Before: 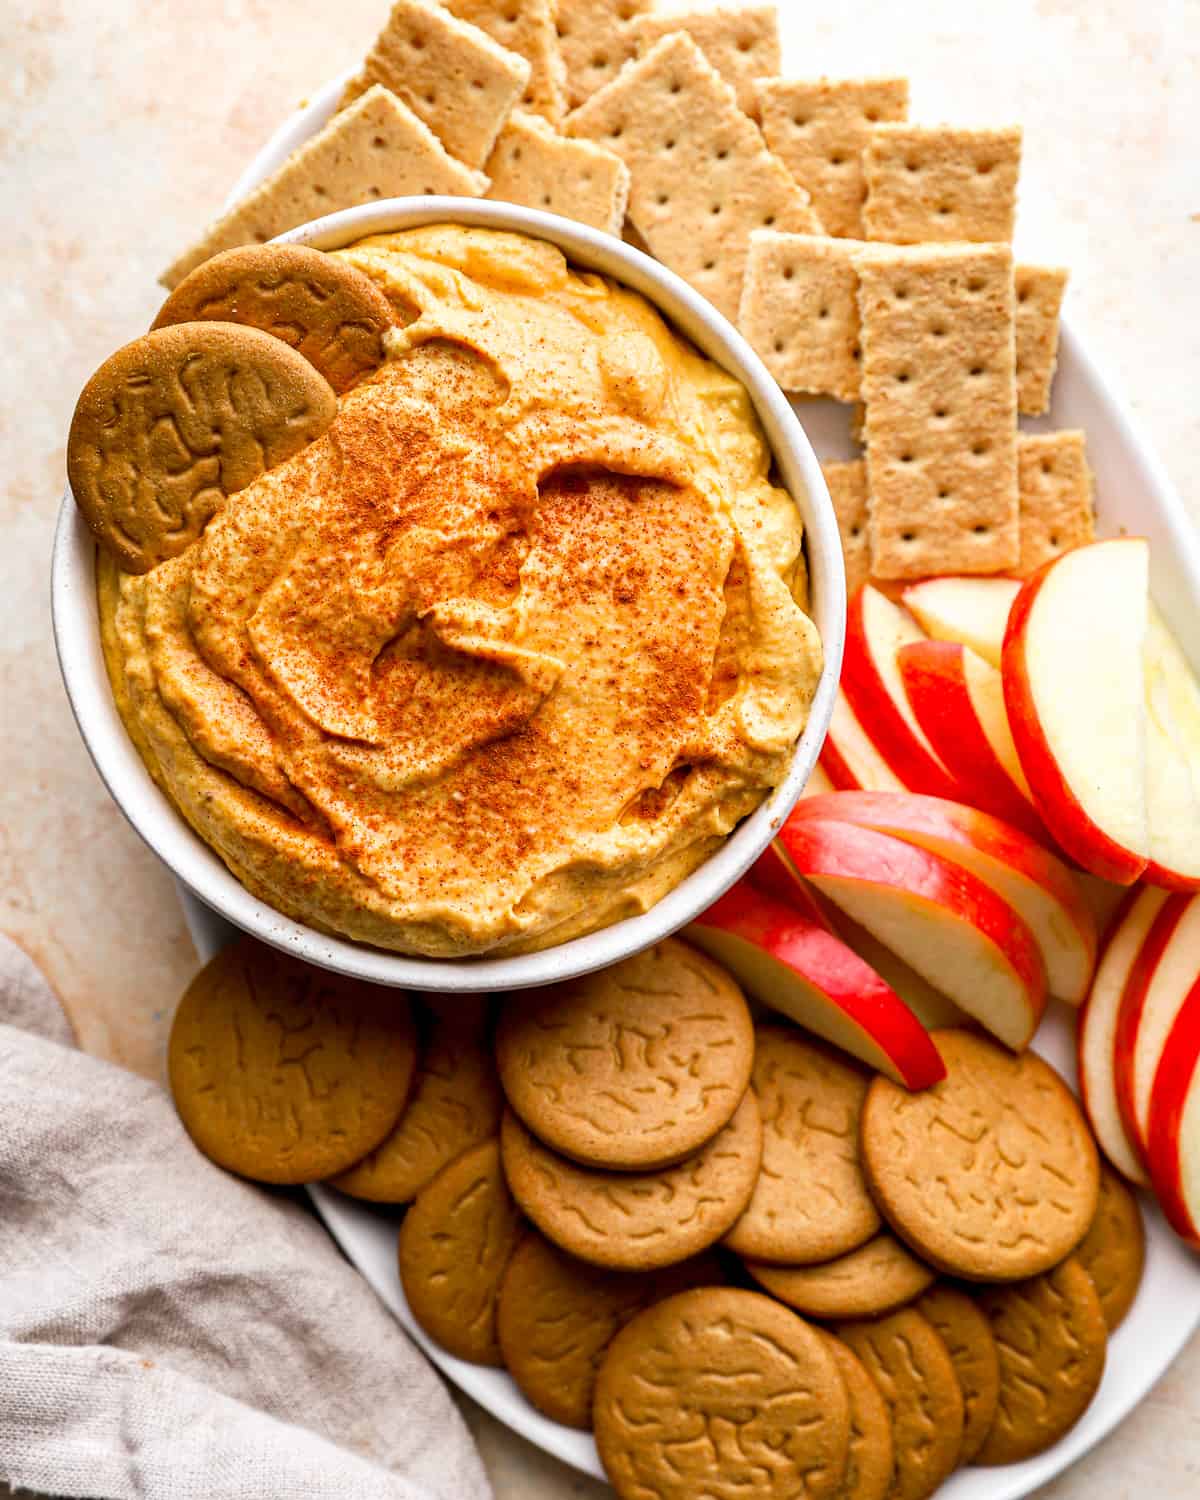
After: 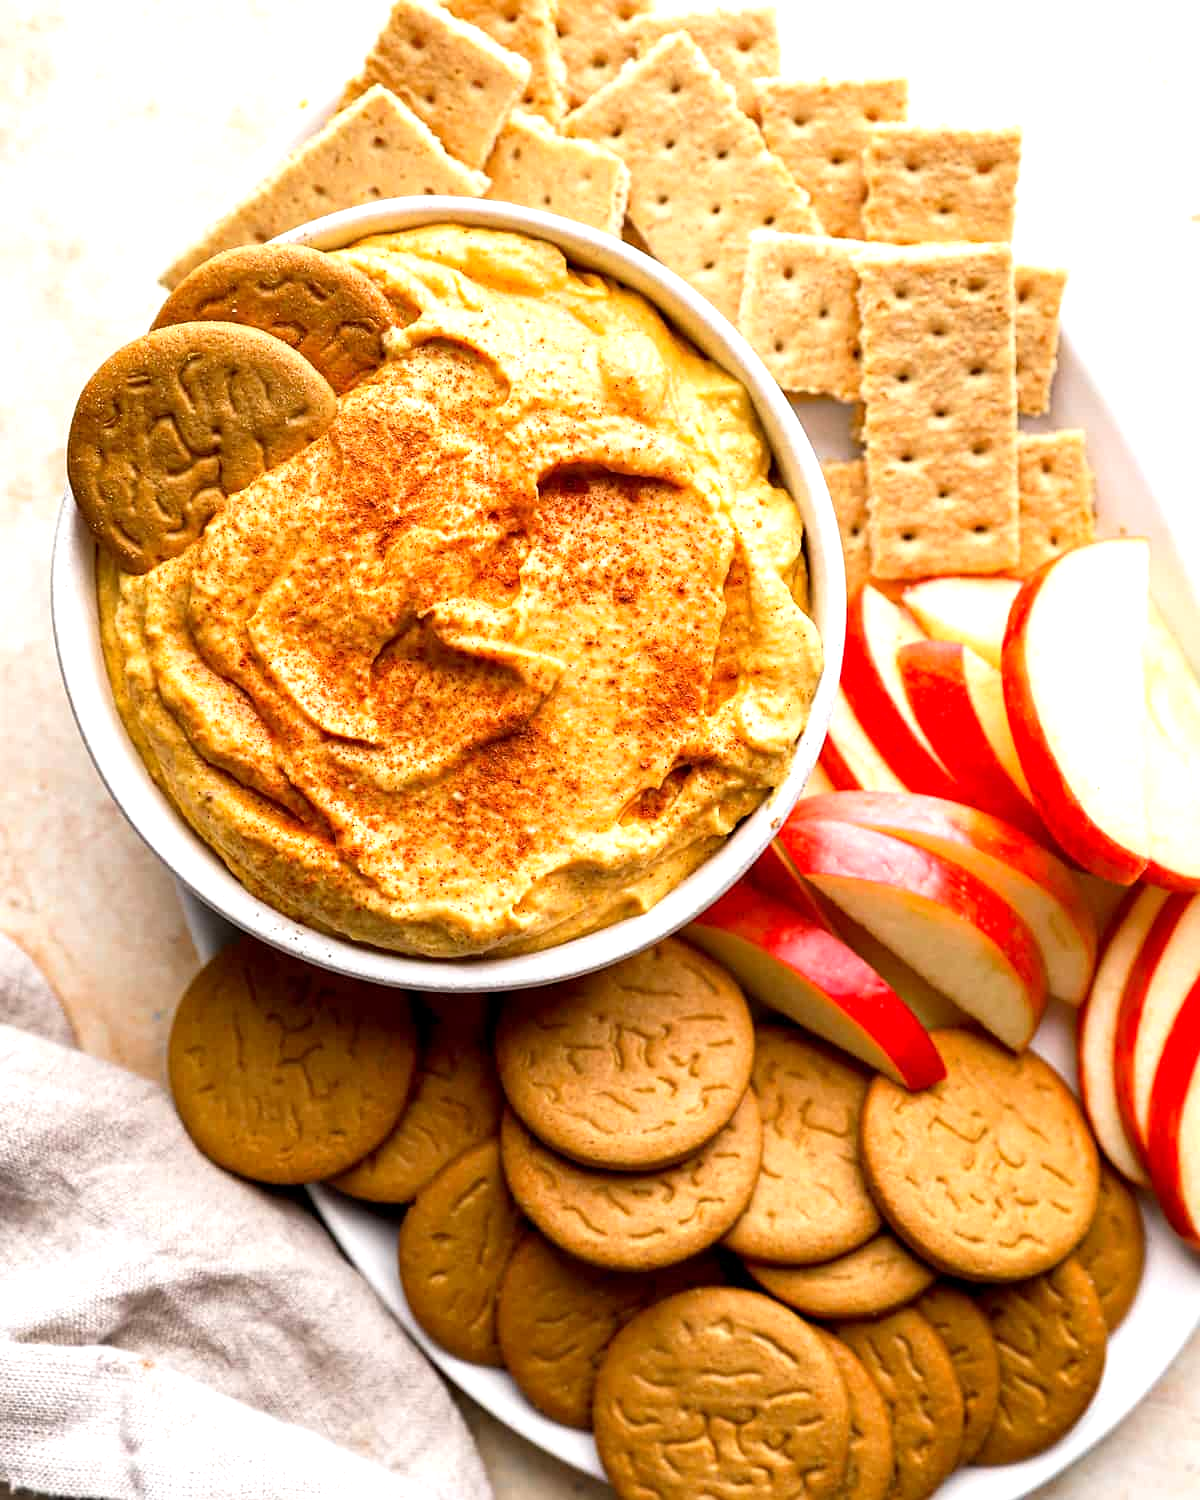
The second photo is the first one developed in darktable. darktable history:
sharpen: amount 0.206
exposure: black level correction 0.001, exposure 0.499 EV, compensate highlight preservation false
